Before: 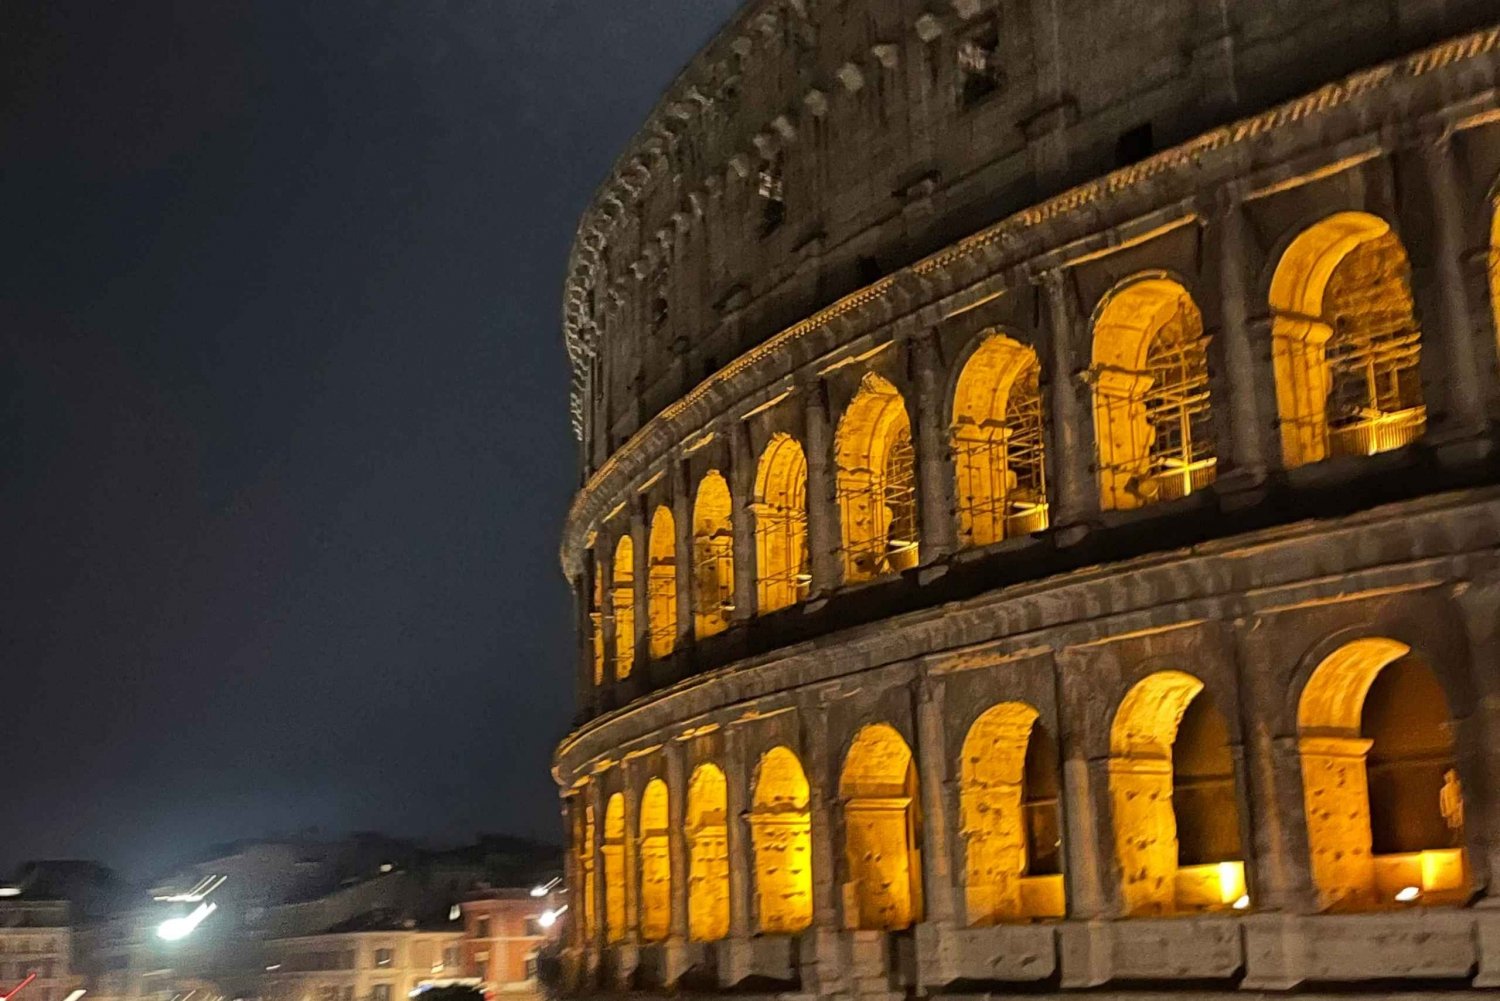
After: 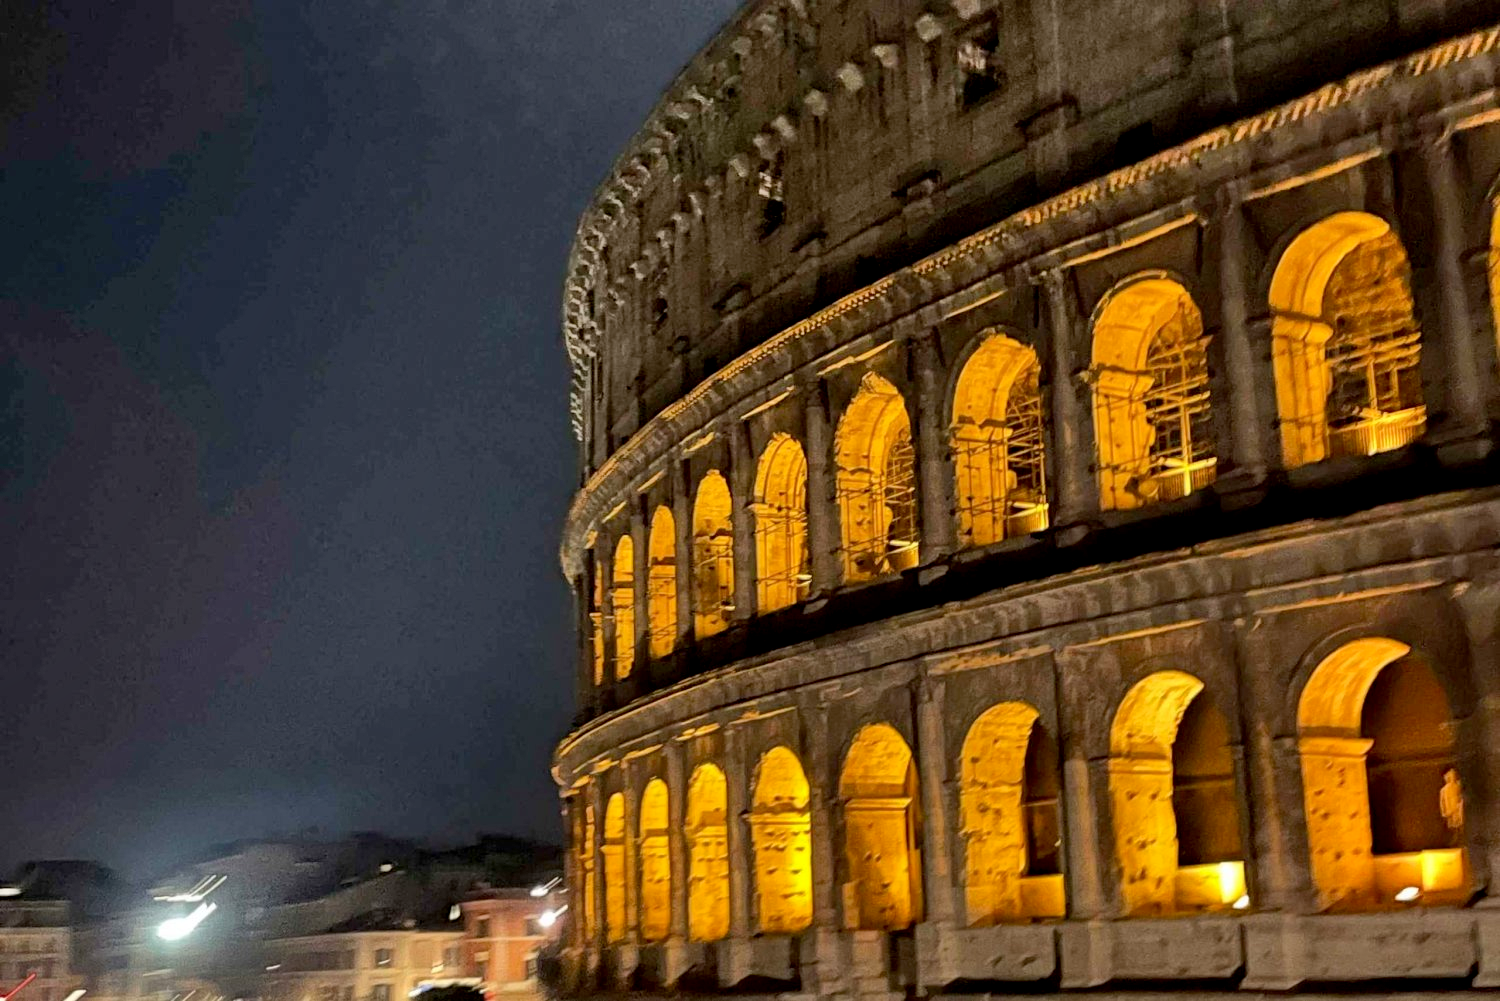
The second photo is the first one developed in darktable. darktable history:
exposure: black level correction 0.007, compensate highlight preservation false
shadows and highlights: soften with gaussian
